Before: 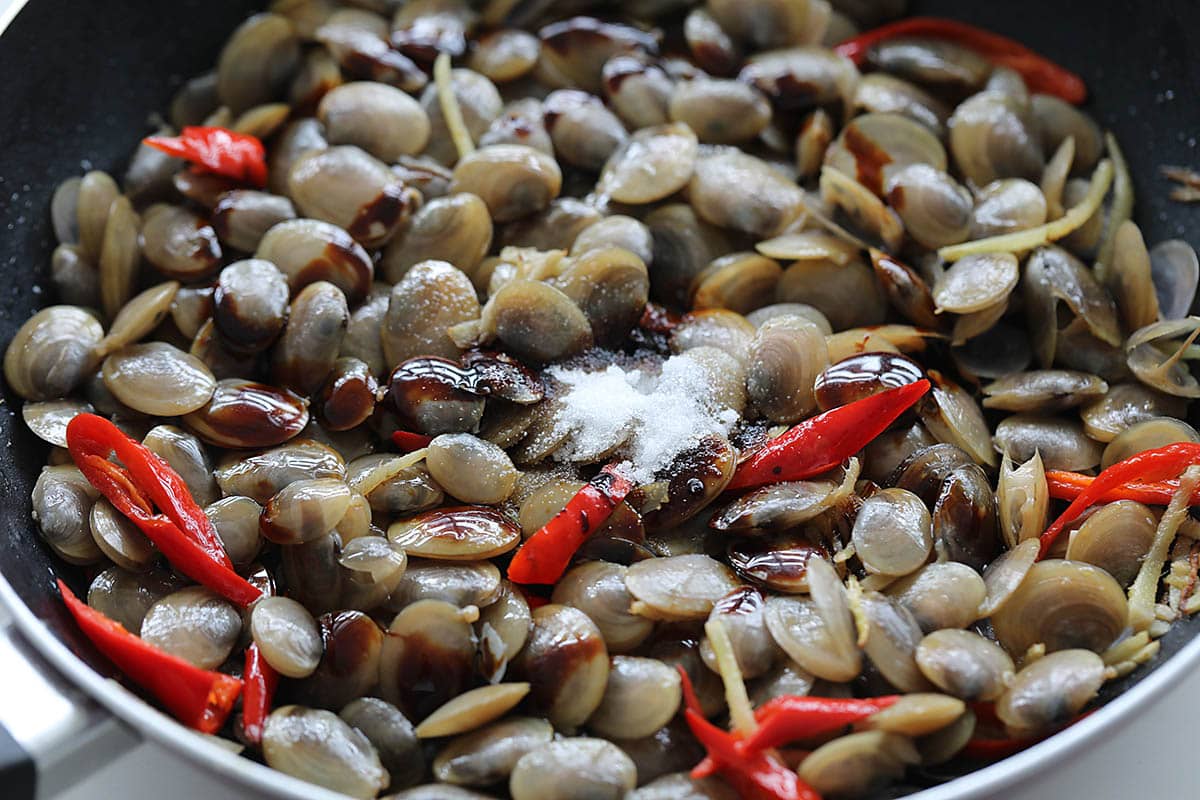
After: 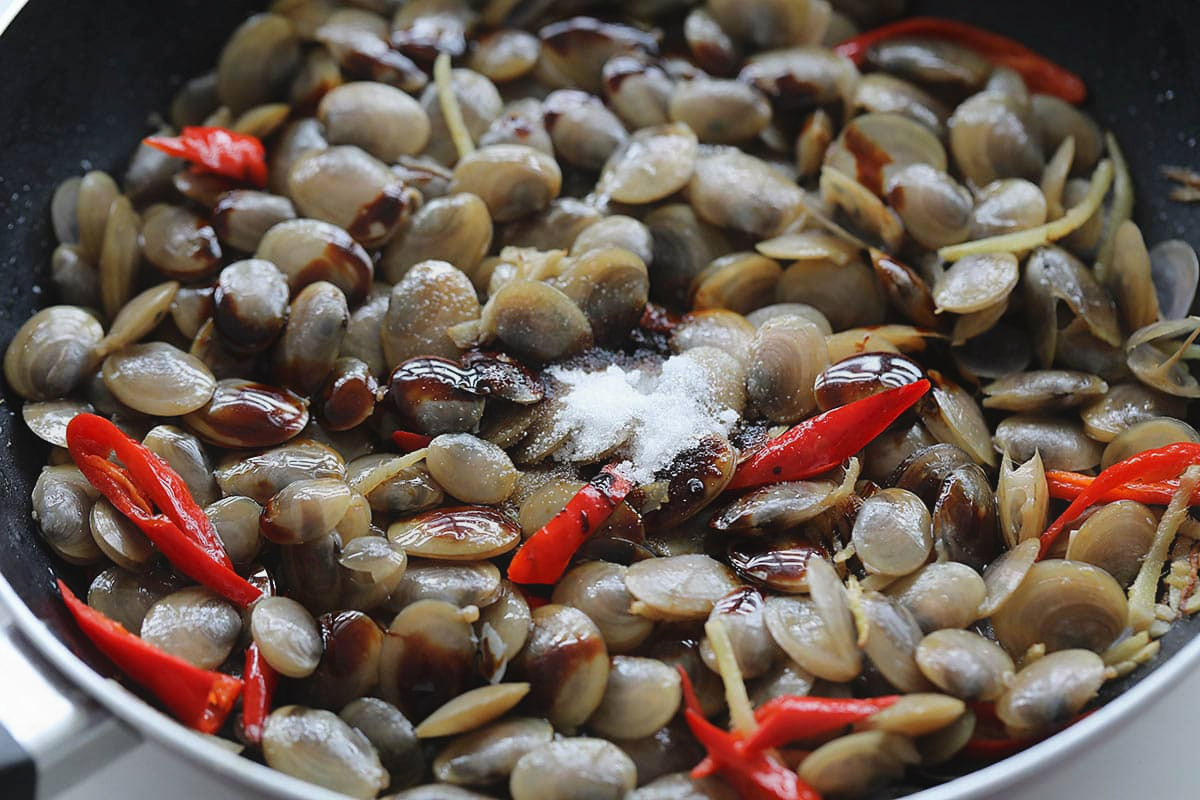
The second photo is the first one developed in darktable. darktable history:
contrast equalizer: y [[0.6 ×6], [0.55 ×6], [0 ×6], [0 ×6], [0 ×6]], mix -0.344
